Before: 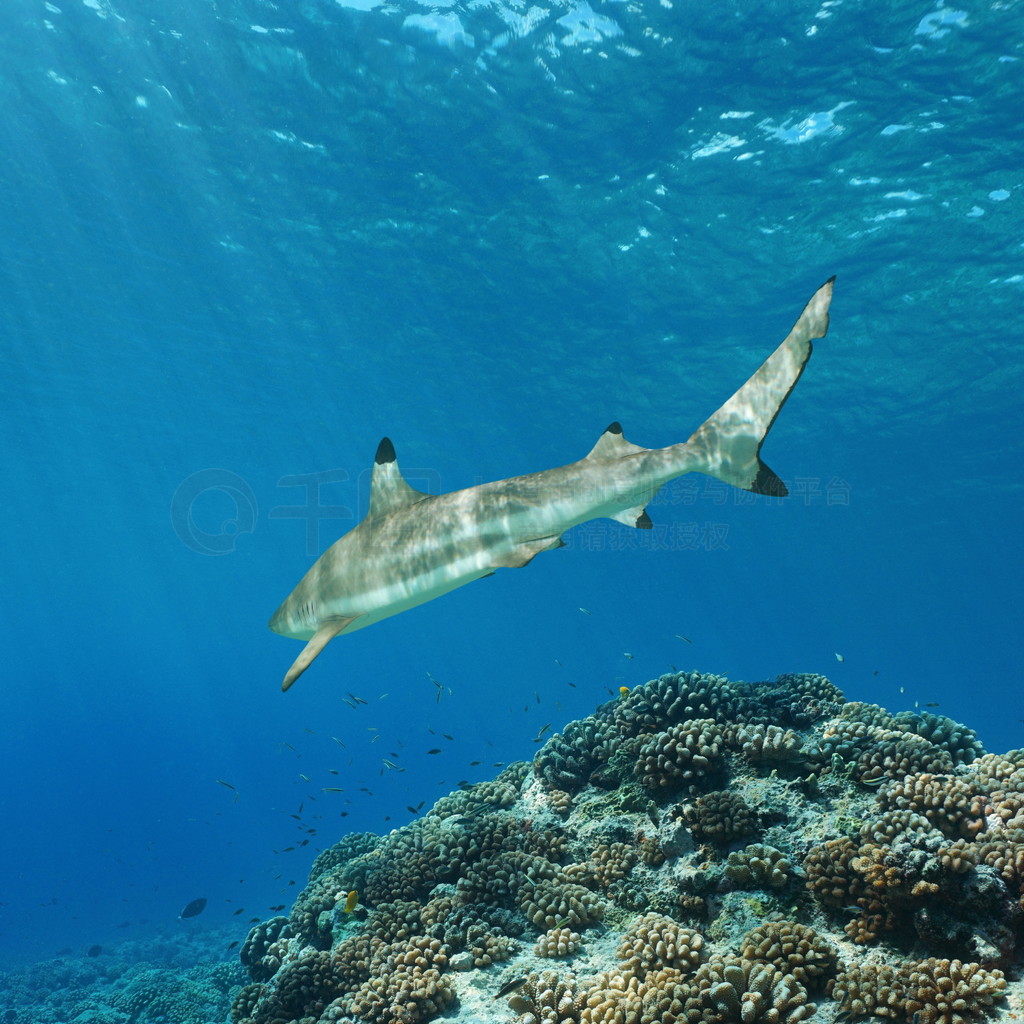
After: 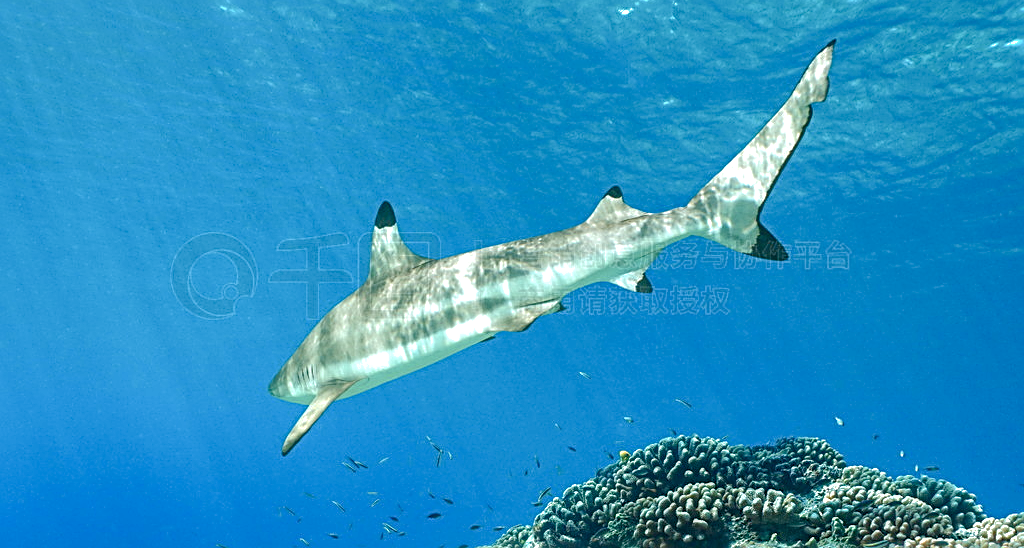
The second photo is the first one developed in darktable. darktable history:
crop and rotate: top 23.125%, bottom 23.3%
sharpen: radius 2.536, amount 0.622
exposure: exposure 0.717 EV, compensate highlight preservation false
color balance rgb: shadows lift › chroma 1.004%, shadows lift › hue 28.77°, perceptual saturation grading › global saturation 20%, perceptual saturation grading › highlights -49.738%, perceptual saturation grading › shadows 26.073%
shadows and highlights: shadows 40.12, highlights -59.7
local contrast: detail 130%
